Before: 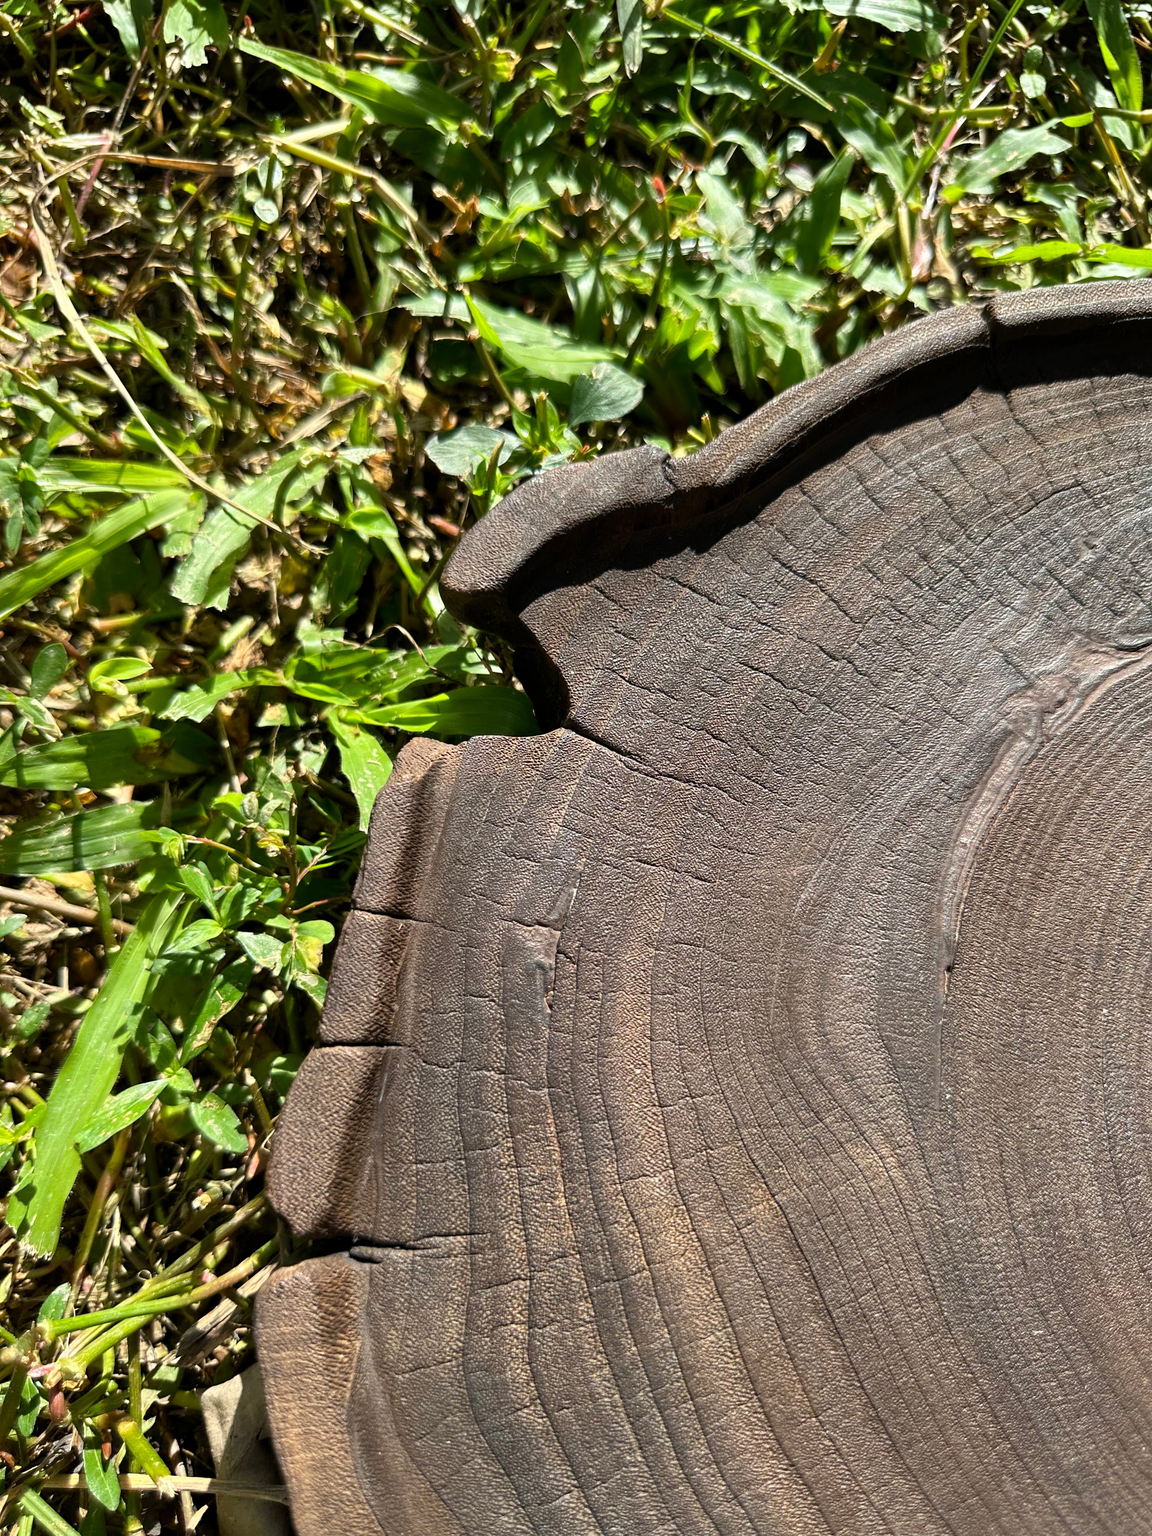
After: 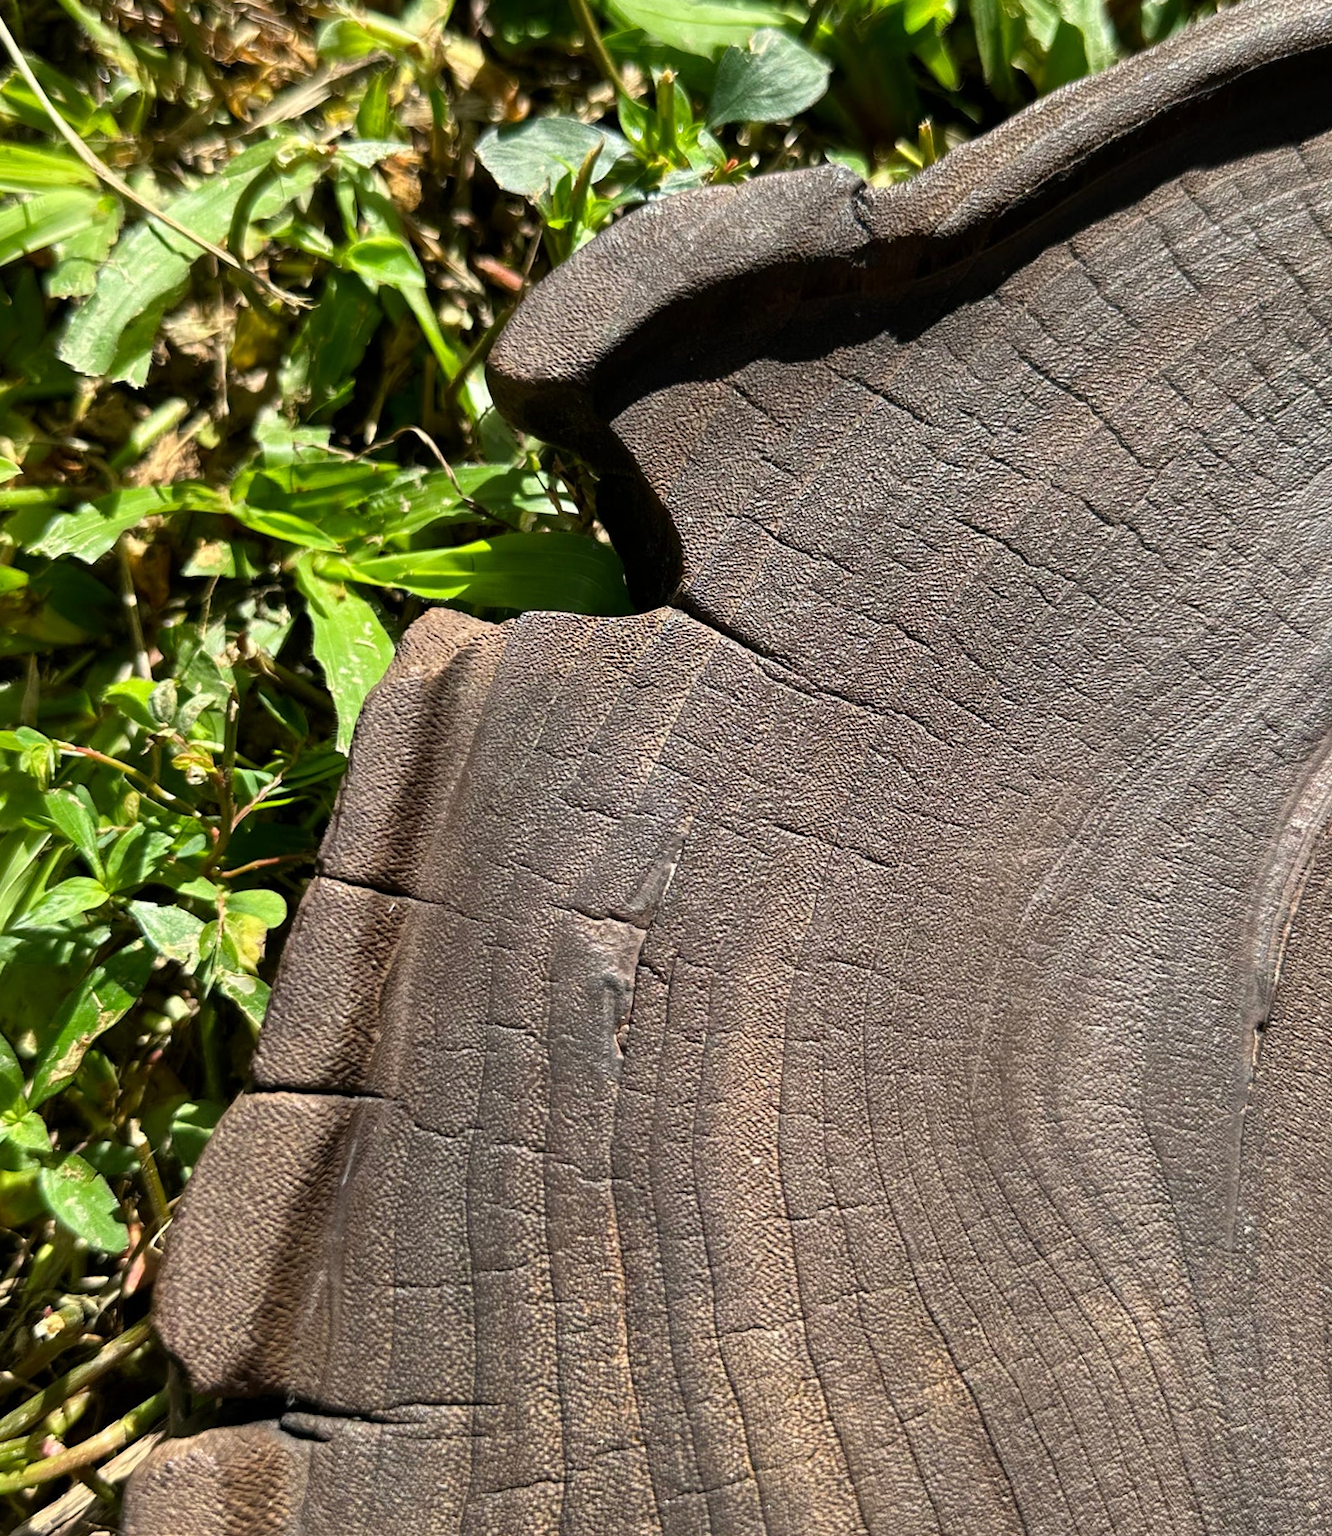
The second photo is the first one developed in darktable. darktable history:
crop and rotate: angle -3.39°, left 9.777%, top 20.501%, right 12.071%, bottom 11.928%
